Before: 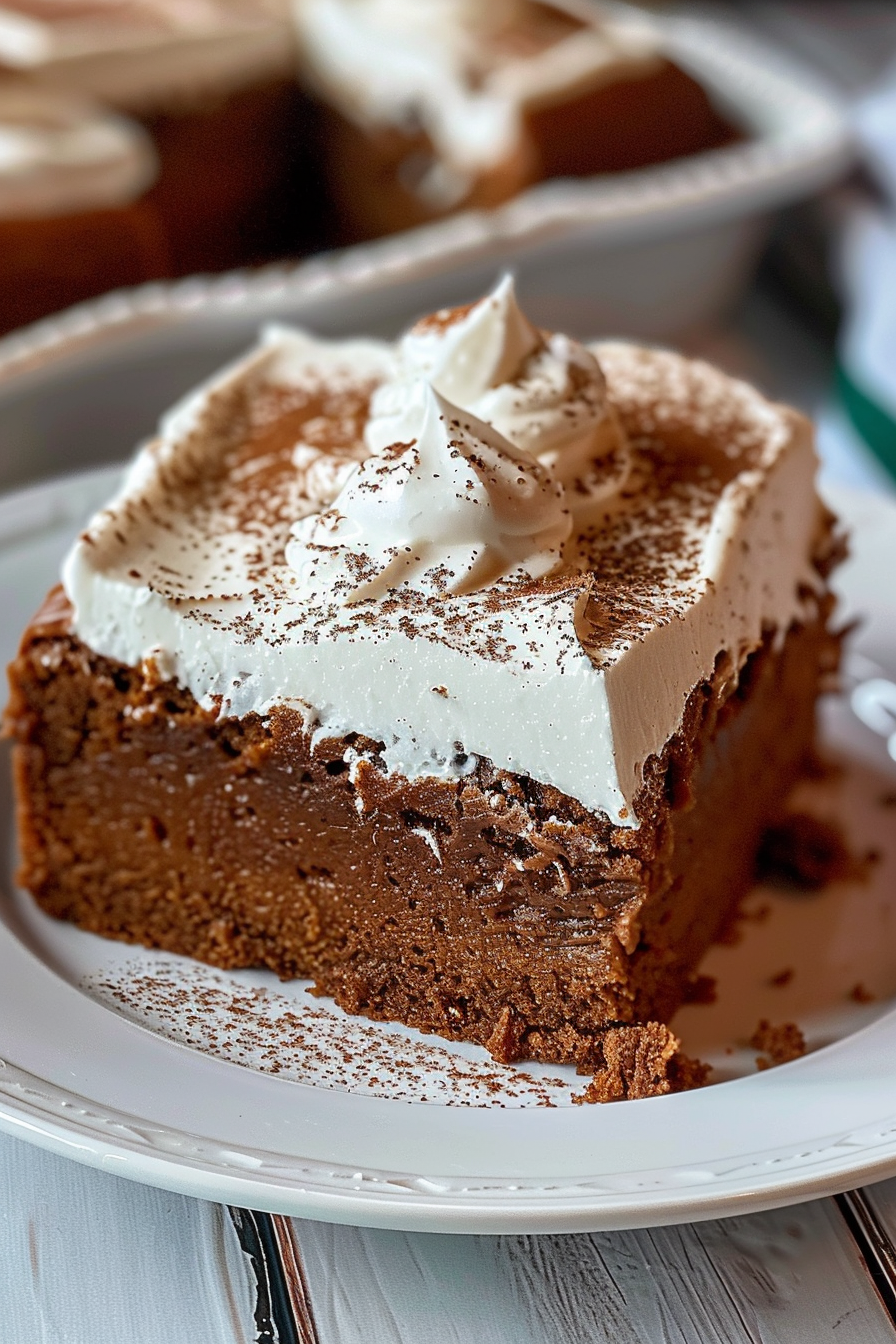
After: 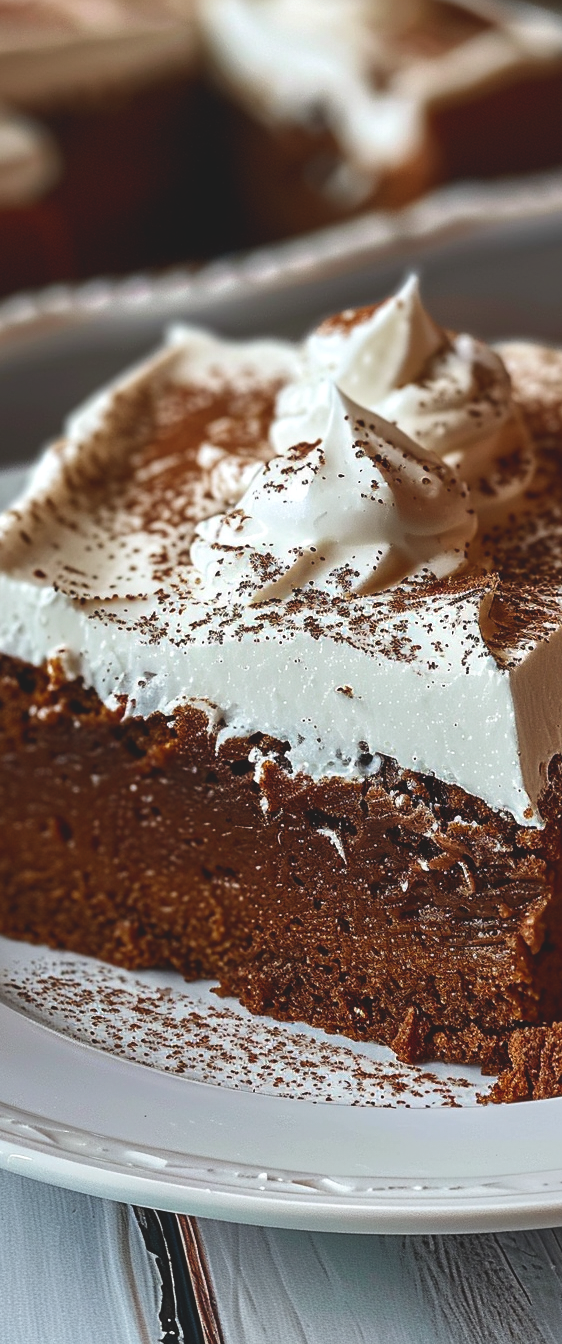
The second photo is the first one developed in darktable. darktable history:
crop: left 10.644%, right 26.528%
exposure: black level correction -0.041, exposure 0.064 EV, compensate highlight preservation false
contrast brightness saturation: contrast 0.1, brightness -0.26, saturation 0.14
